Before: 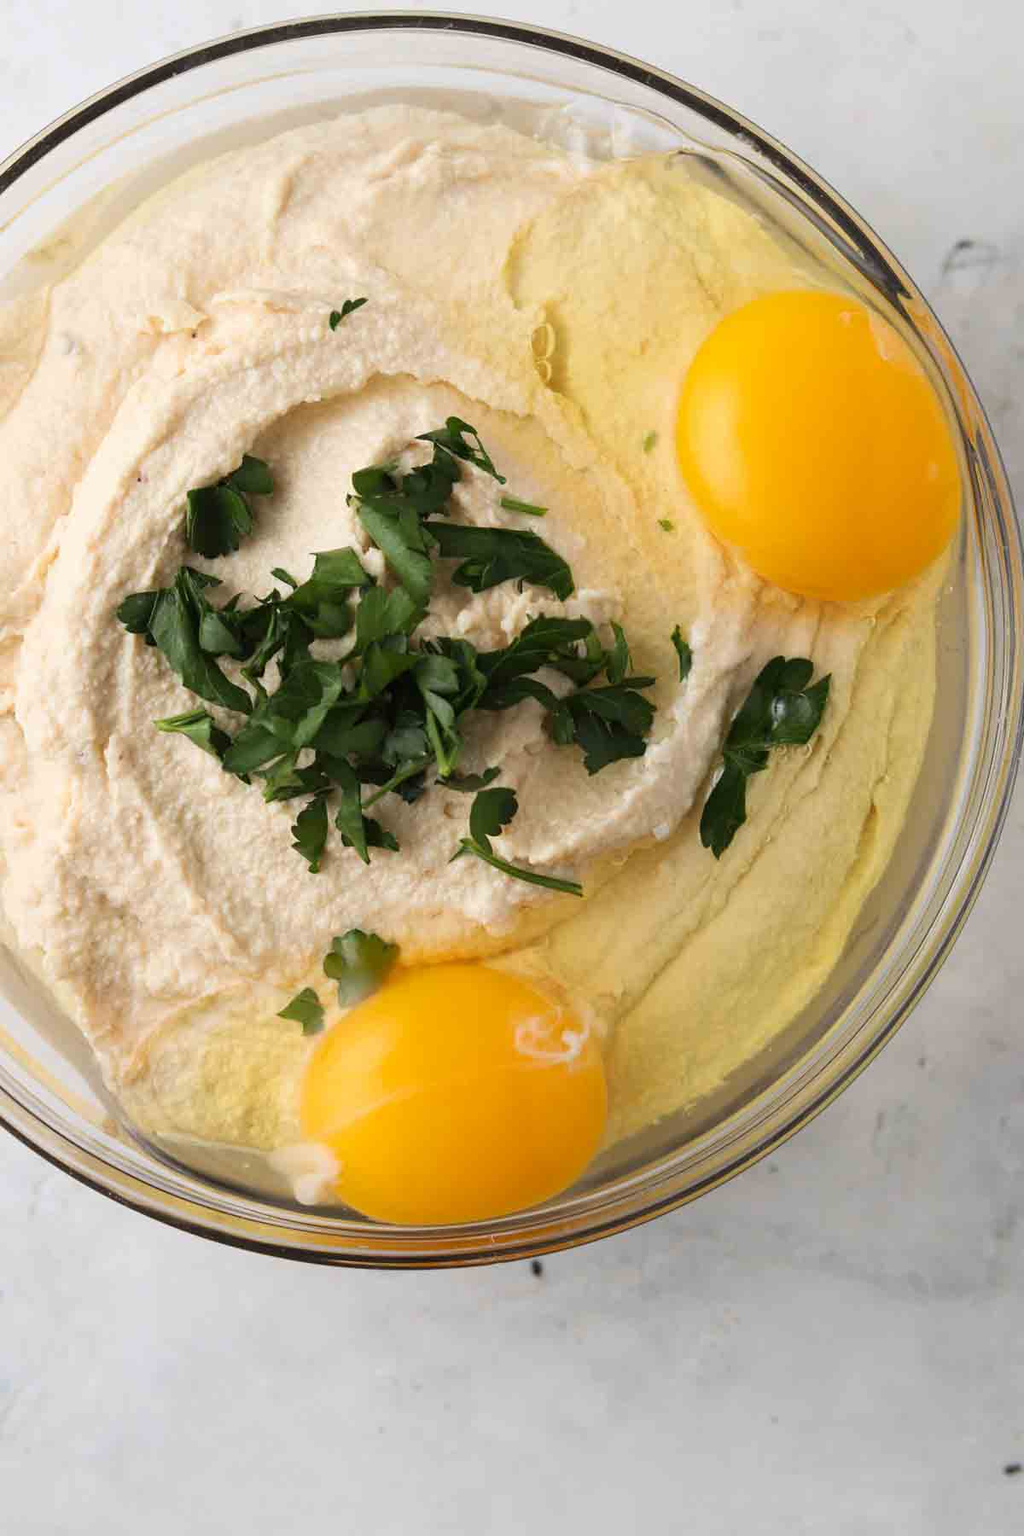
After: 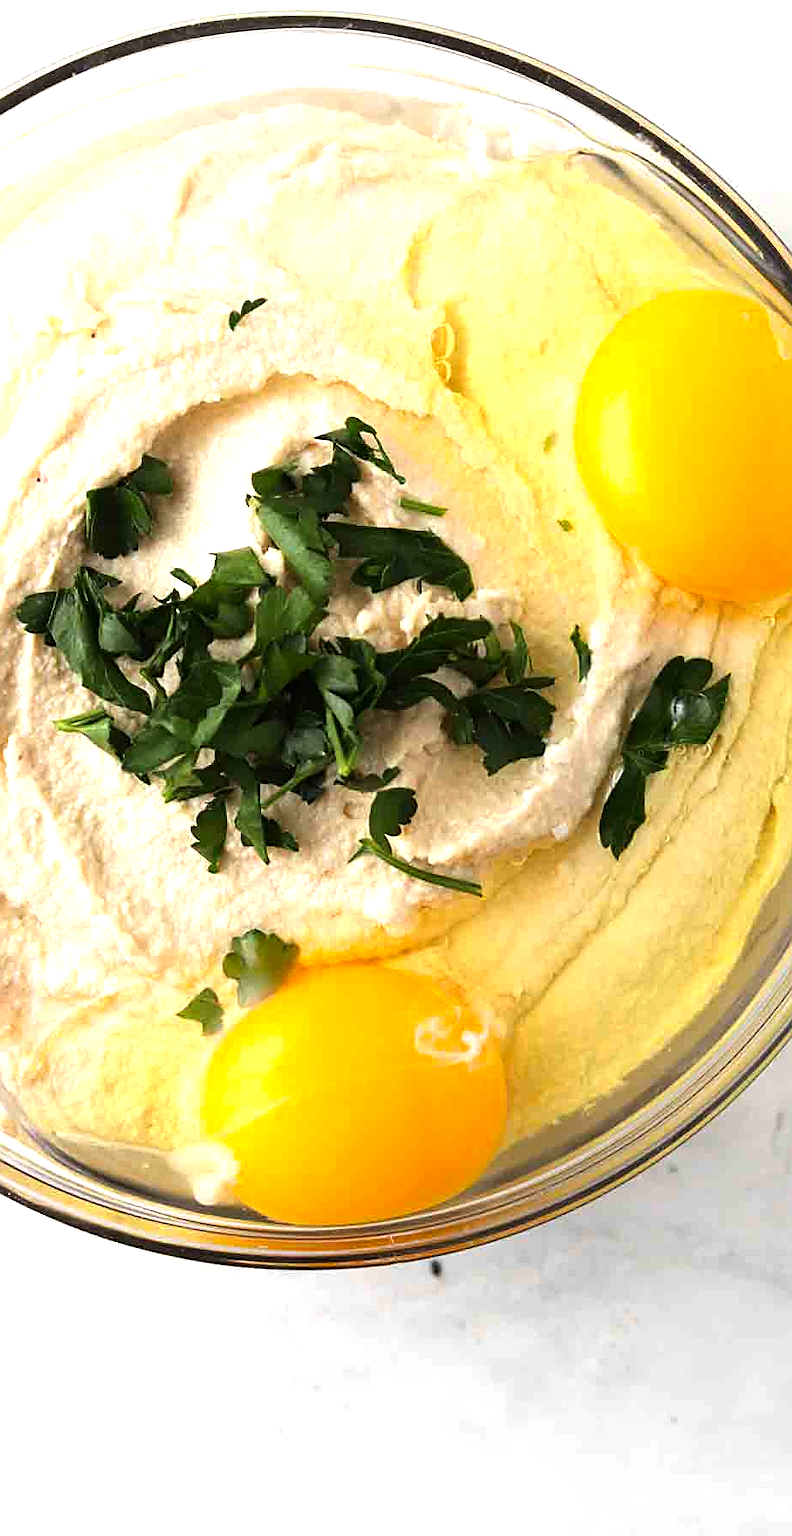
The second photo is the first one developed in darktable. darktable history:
sharpen: on, module defaults
crop: left 9.886%, right 12.687%
tone equalizer: -8 EV -0.417 EV, -7 EV -0.425 EV, -6 EV -0.303 EV, -5 EV -0.229 EV, -3 EV 0.247 EV, -2 EV 0.335 EV, -1 EV 0.4 EV, +0 EV 0.445 EV, mask exposure compensation -0.496 EV
color correction: highlights b* -0.039, saturation 1.13
color balance rgb: power › hue 329.69°, perceptual saturation grading › global saturation 0.675%, perceptual brilliance grading › global brilliance -5.205%, perceptual brilliance grading › highlights 23.804%, perceptual brilliance grading › mid-tones 7.375%, perceptual brilliance grading › shadows -5.008%, saturation formula JzAzBz (2021)
